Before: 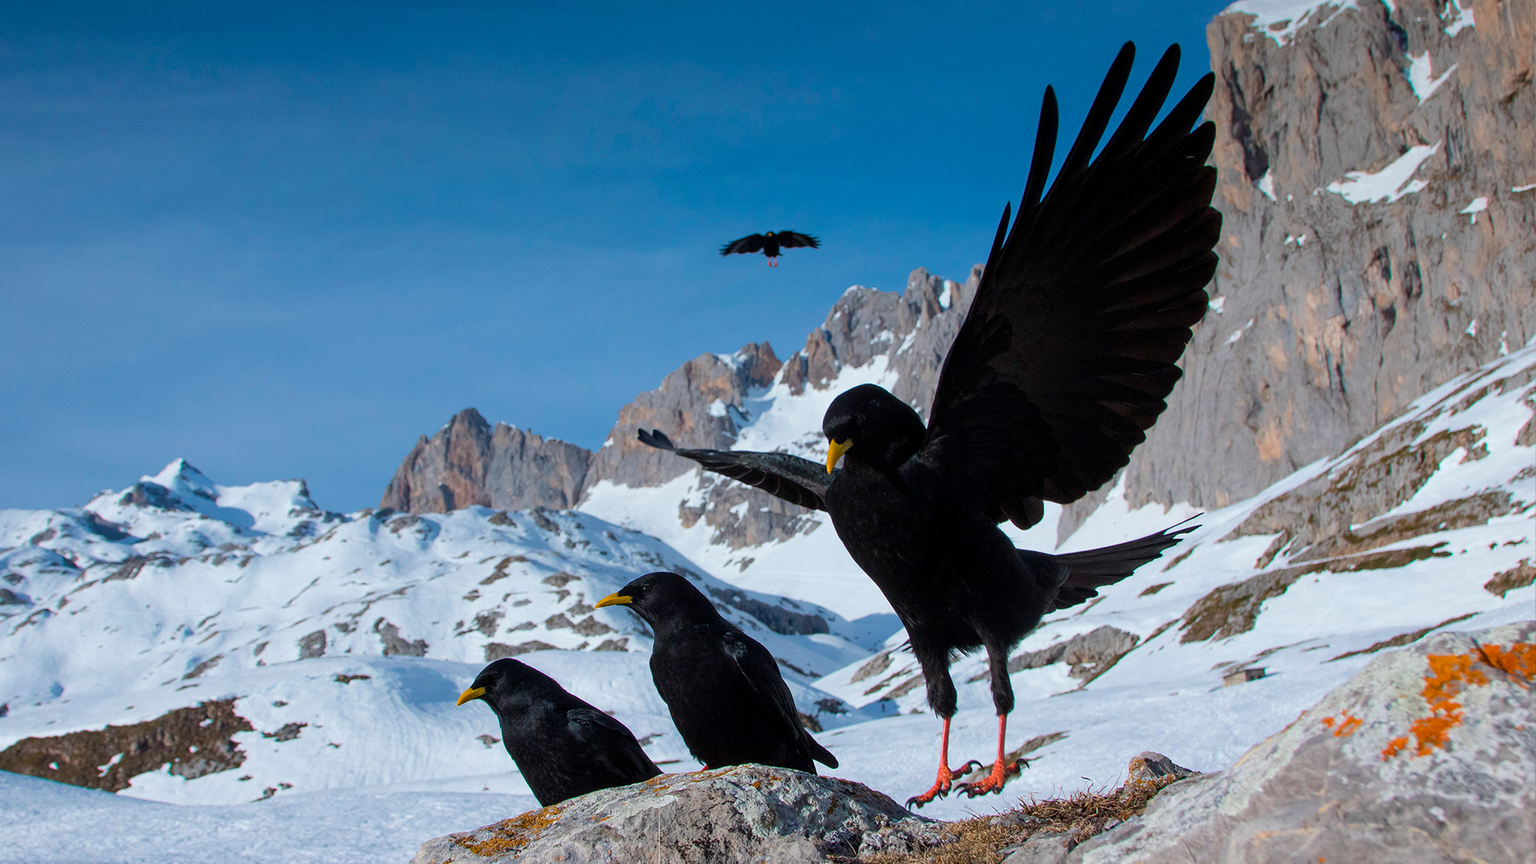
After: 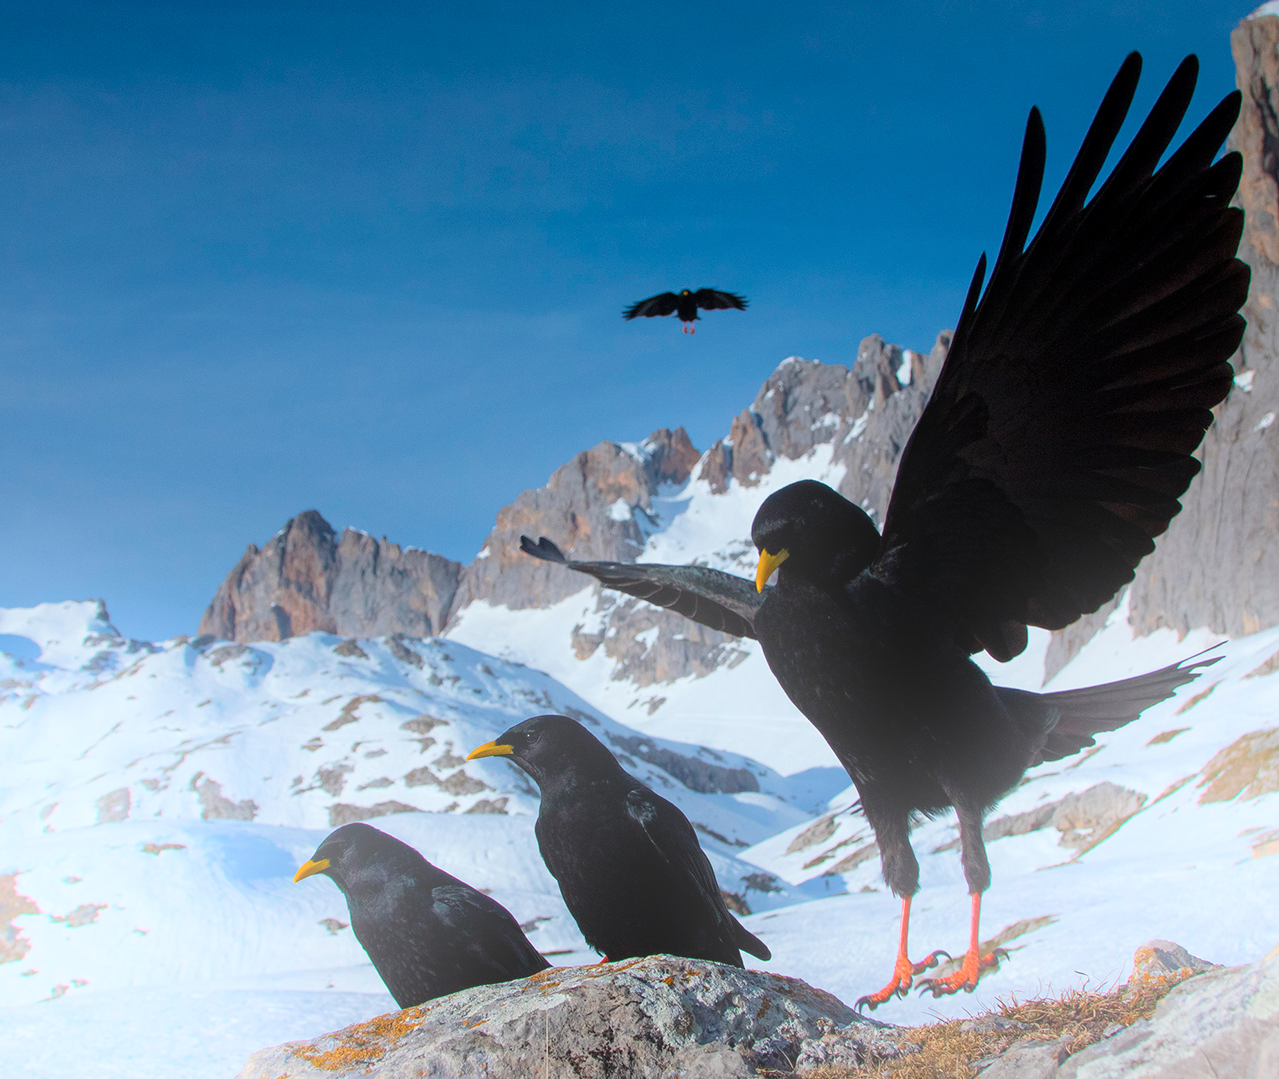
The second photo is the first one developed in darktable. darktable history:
bloom: on, module defaults
crop and rotate: left 14.436%, right 18.898%
